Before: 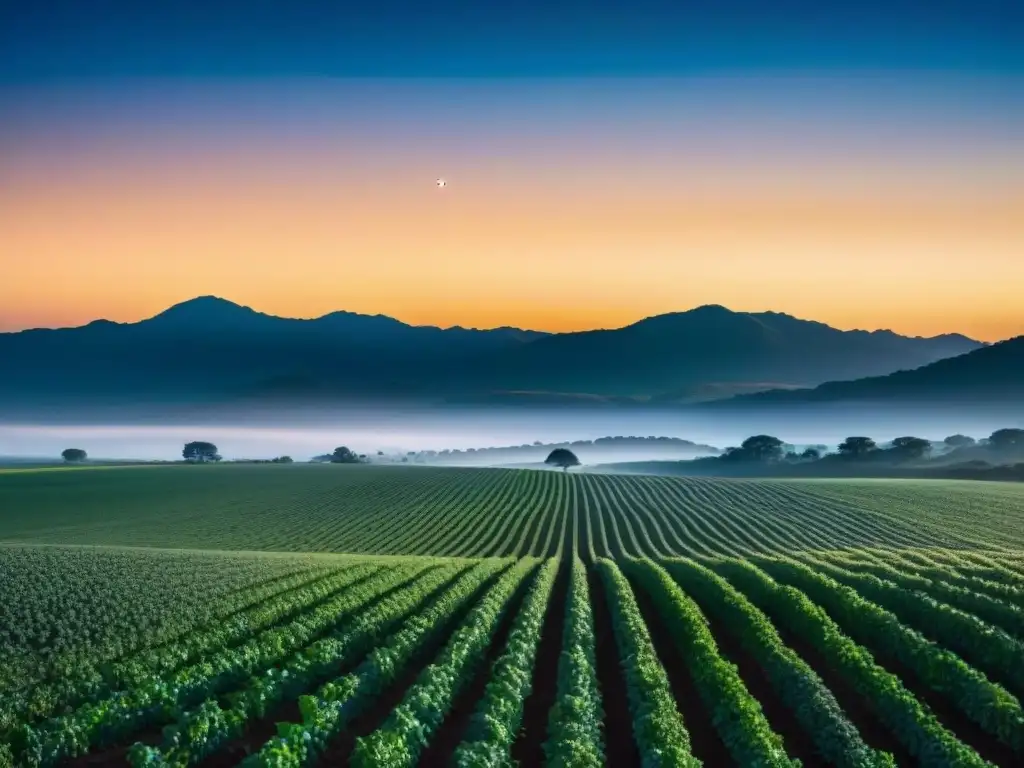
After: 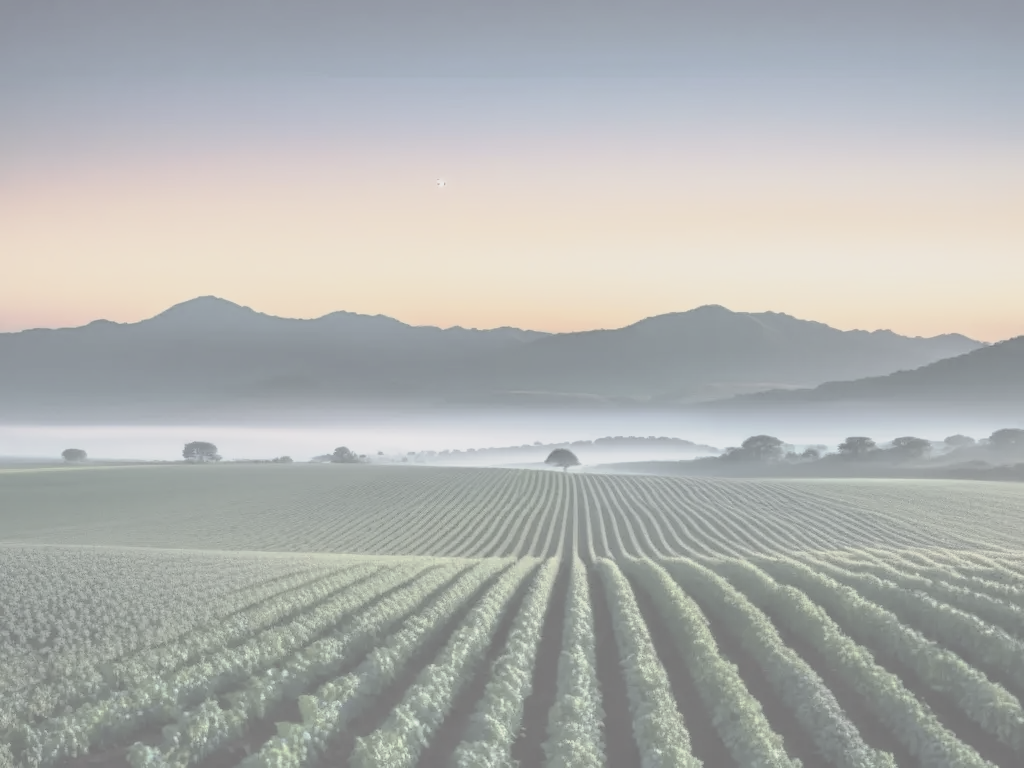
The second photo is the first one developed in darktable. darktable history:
color balance rgb: power › chroma 0.236%, power › hue 62.3°, highlights gain › chroma 1.352%, highlights gain › hue 55.2°, perceptual saturation grading › global saturation 0.44%, global vibrance 9.501%
base curve: curves: ch0 [(0, 0) (0.257, 0.25) (0.482, 0.586) (0.757, 0.871) (1, 1)], preserve colors none
contrast brightness saturation: contrast -0.309, brightness 0.741, saturation -0.793
